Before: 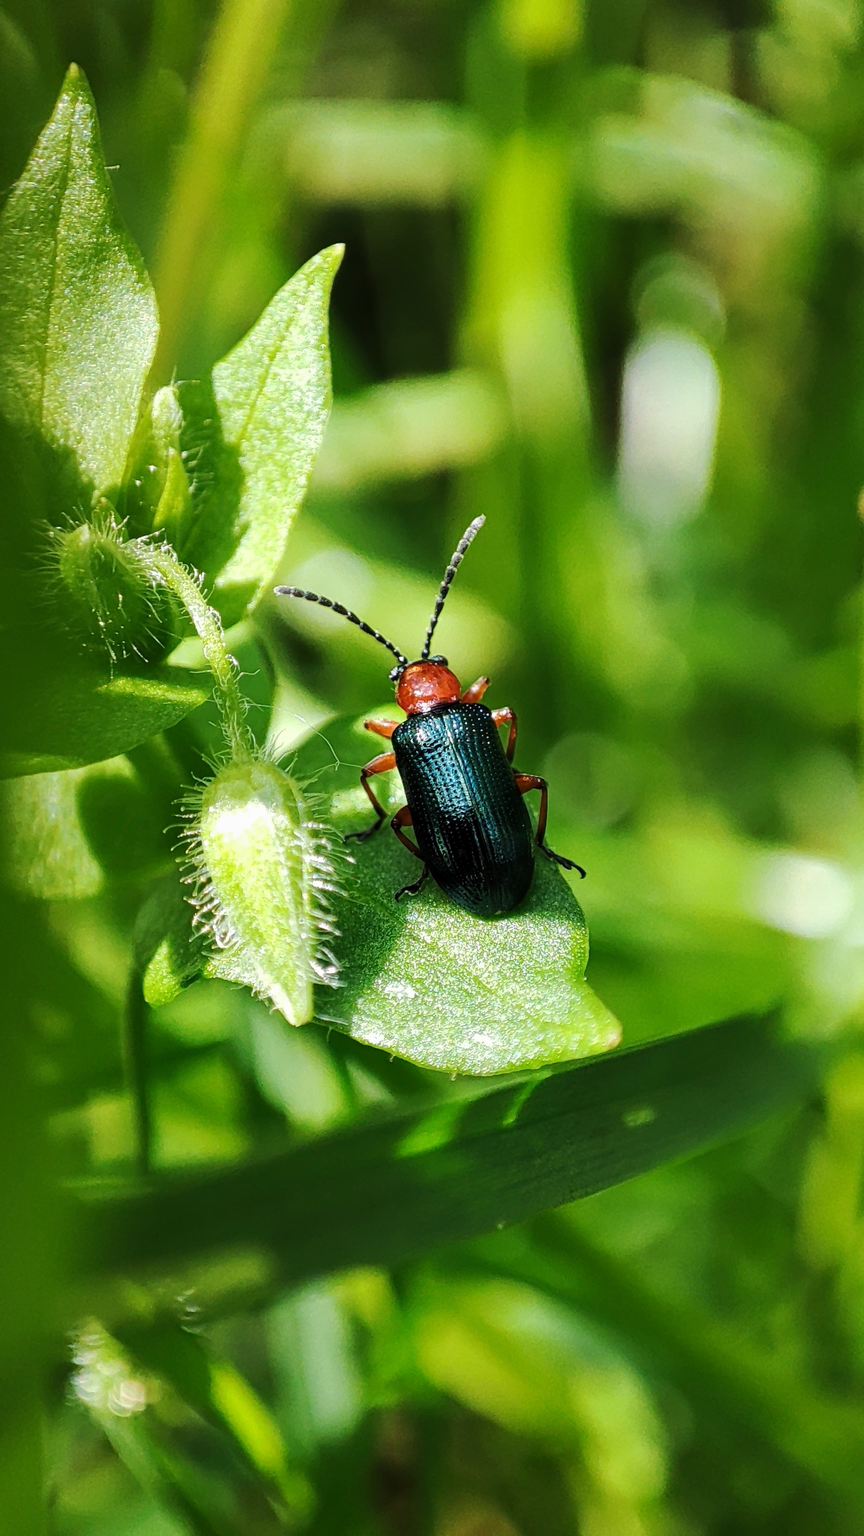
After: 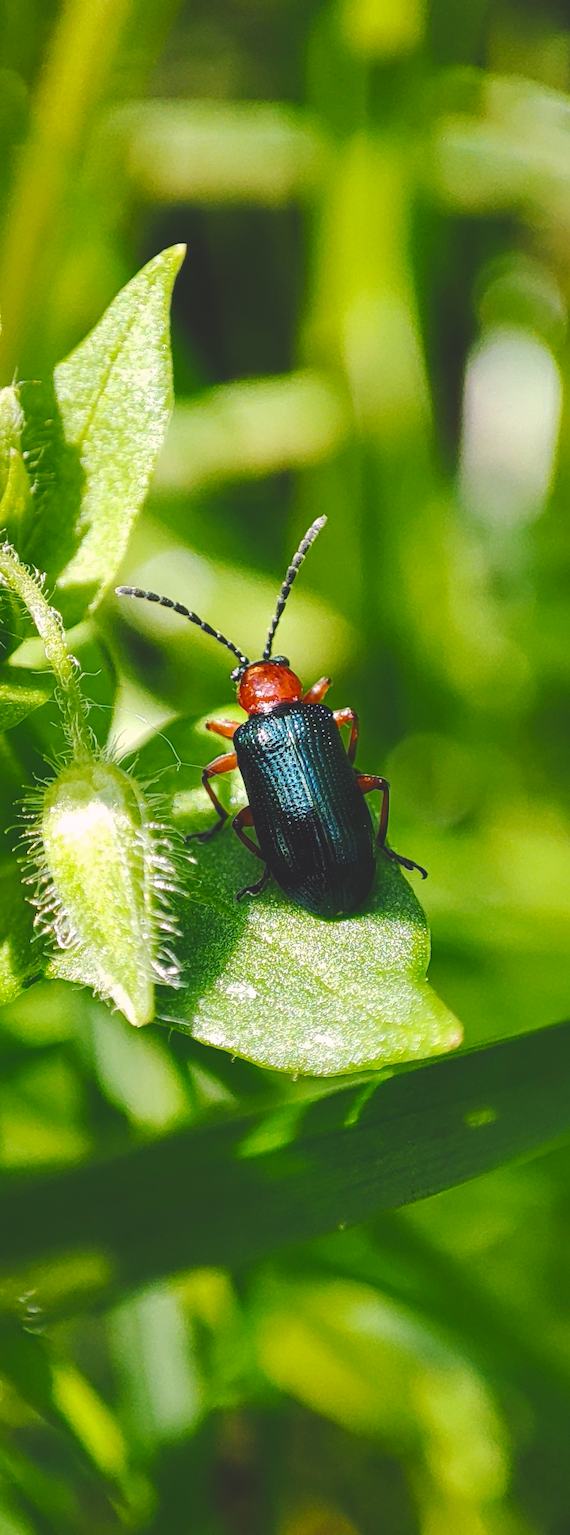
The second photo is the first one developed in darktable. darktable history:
white balance: red 0.967, blue 1.049
crop and rotate: left 18.442%, right 15.508%
color balance rgb: shadows lift › chroma 2%, shadows lift › hue 247.2°, power › chroma 0.3%, power › hue 25.2°, highlights gain › chroma 3%, highlights gain › hue 60°, global offset › luminance 2%, perceptual saturation grading › global saturation 20%, perceptual saturation grading › highlights -20%, perceptual saturation grading › shadows 30%
